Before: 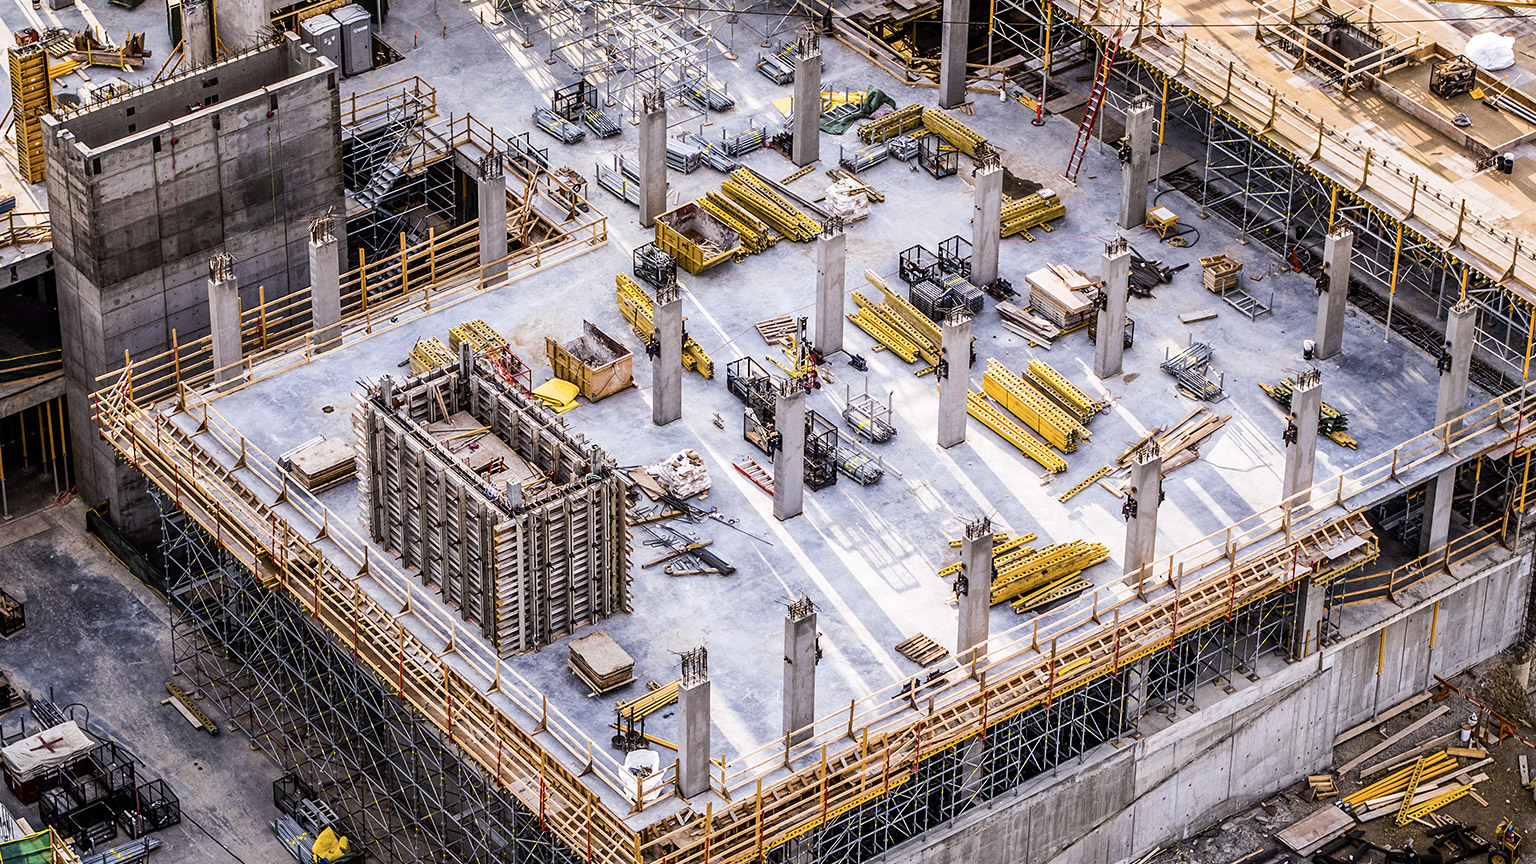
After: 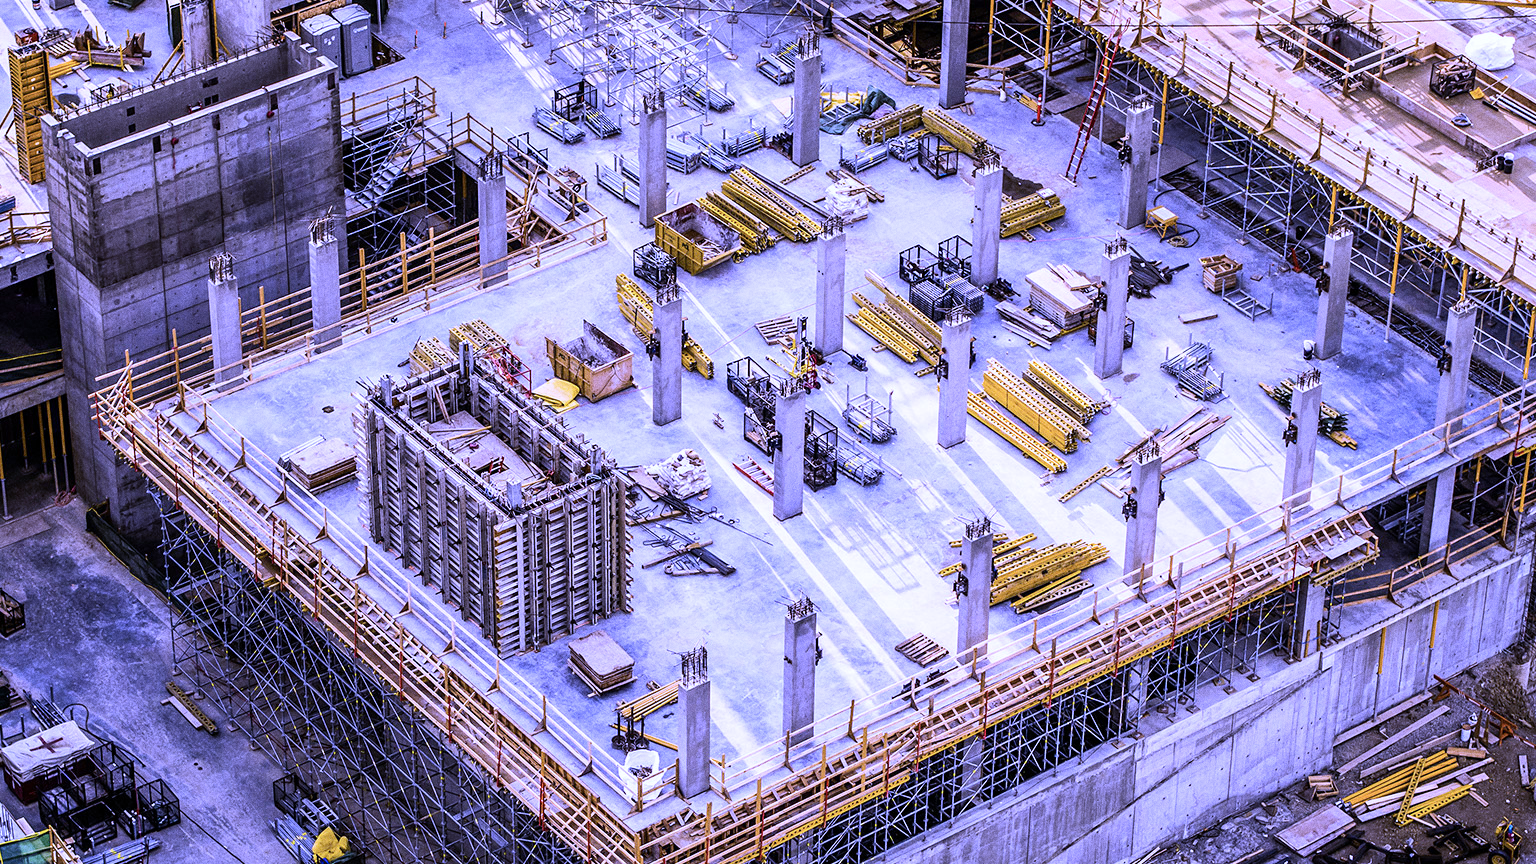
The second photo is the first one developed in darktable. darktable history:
white balance: red 0.98, blue 1.61
grain: coarseness 0.47 ISO
